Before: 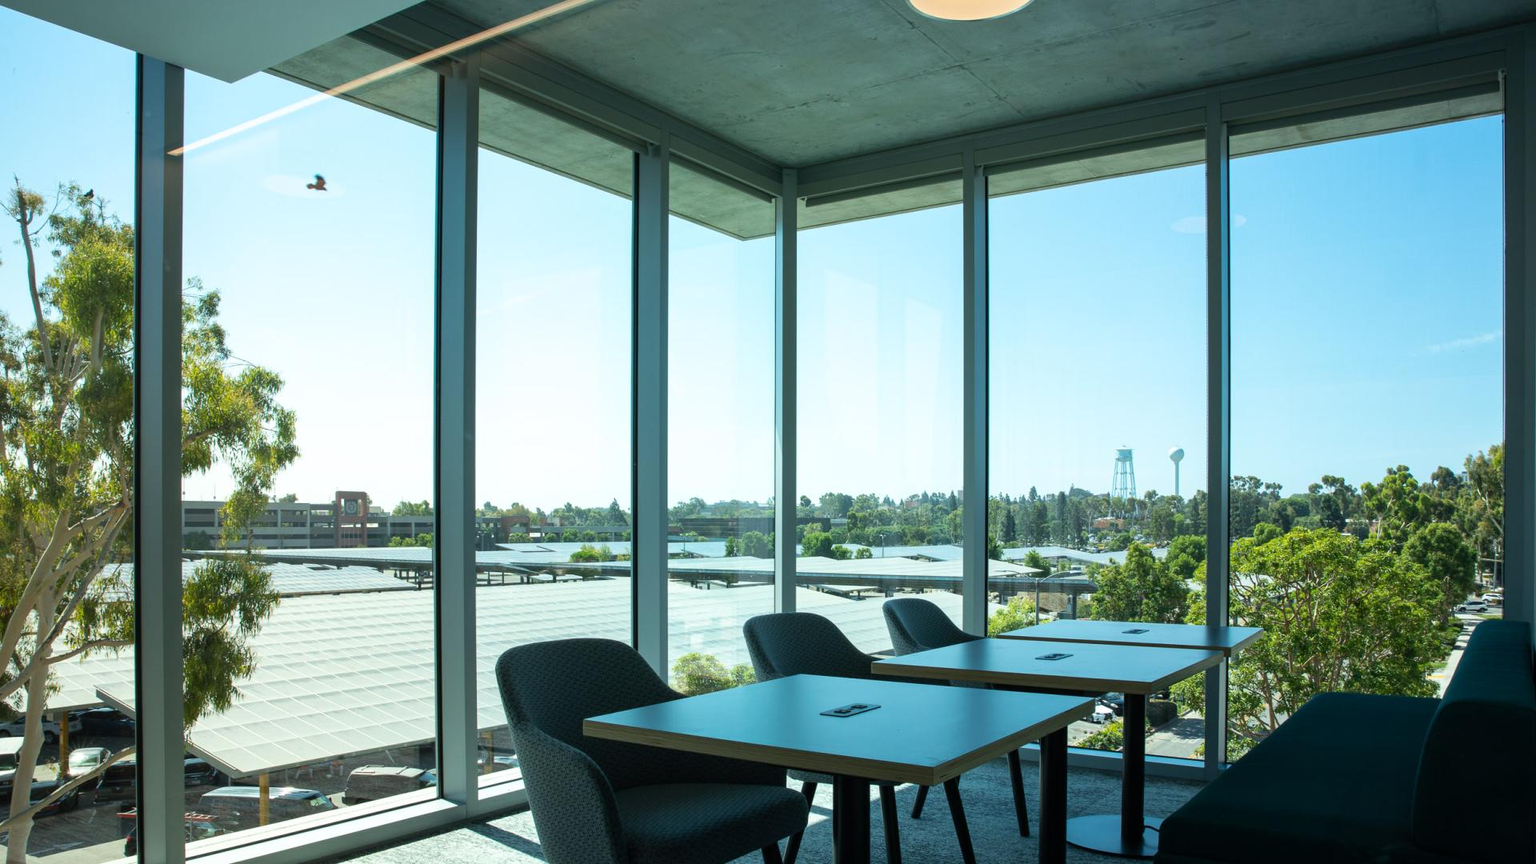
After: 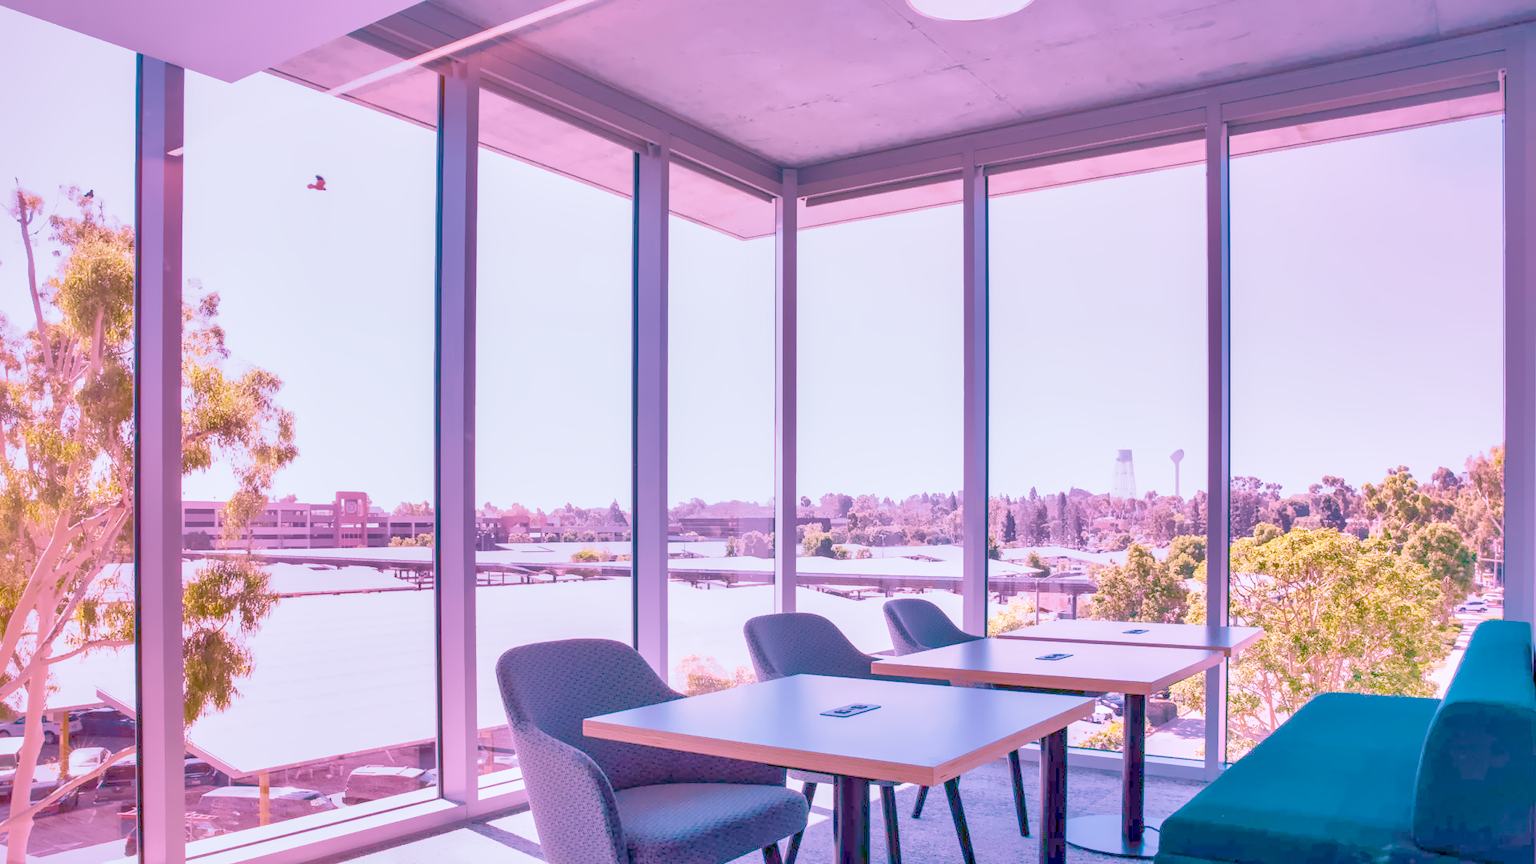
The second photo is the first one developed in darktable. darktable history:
color calibration: illuminant as shot in camera, x 0.358, y 0.373, temperature 4628.91 K
denoise (profiled): preserve shadows 1.52, scattering 0.002, a [-1, 0, 0], compensate highlight preservation false
exposure: black level correction 0, exposure 1.1 EV, compensate exposure bias true, compensate highlight preservation false
haze removal: compatibility mode true, adaptive false
highlight reconstruction: on, module defaults
hot pixels: on, module defaults
lens correction: scale 1, crop 1, focal 16, aperture 5.6, distance 1000, camera "Canon EOS RP", lens "Canon RF 16mm F2.8 STM"
white balance: red 2.229, blue 1.46
velvia: strength 45%
local contrast: highlights 60%, shadows 60%, detail 160%
shadows and highlights: shadows 60, highlights -60
filmic rgb "scene-referred default": black relative exposure -7.65 EV, white relative exposure 4.56 EV, hardness 3.61
color balance rgb: perceptual saturation grading › global saturation 35%, perceptual saturation grading › highlights -30%, perceptual saturation grading › shadows 35%, perceptual brilliance grading › global brilliance 3%, perceptual brilliance grading › highlights -3%, perceptual brilliance grading › shadows 3%
